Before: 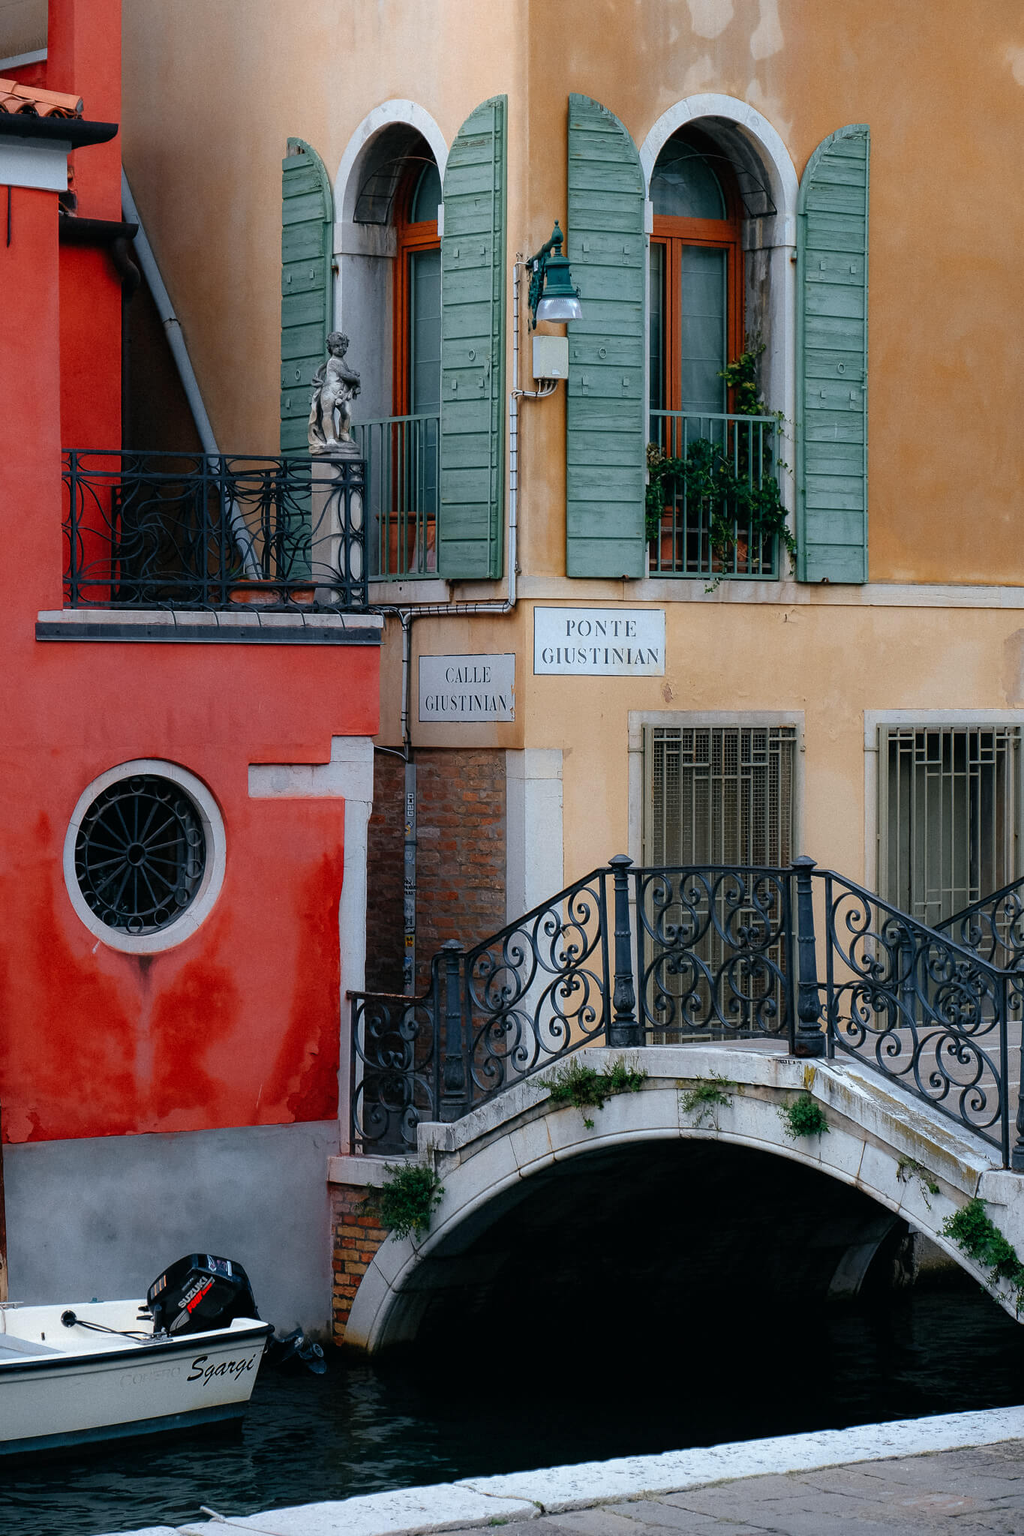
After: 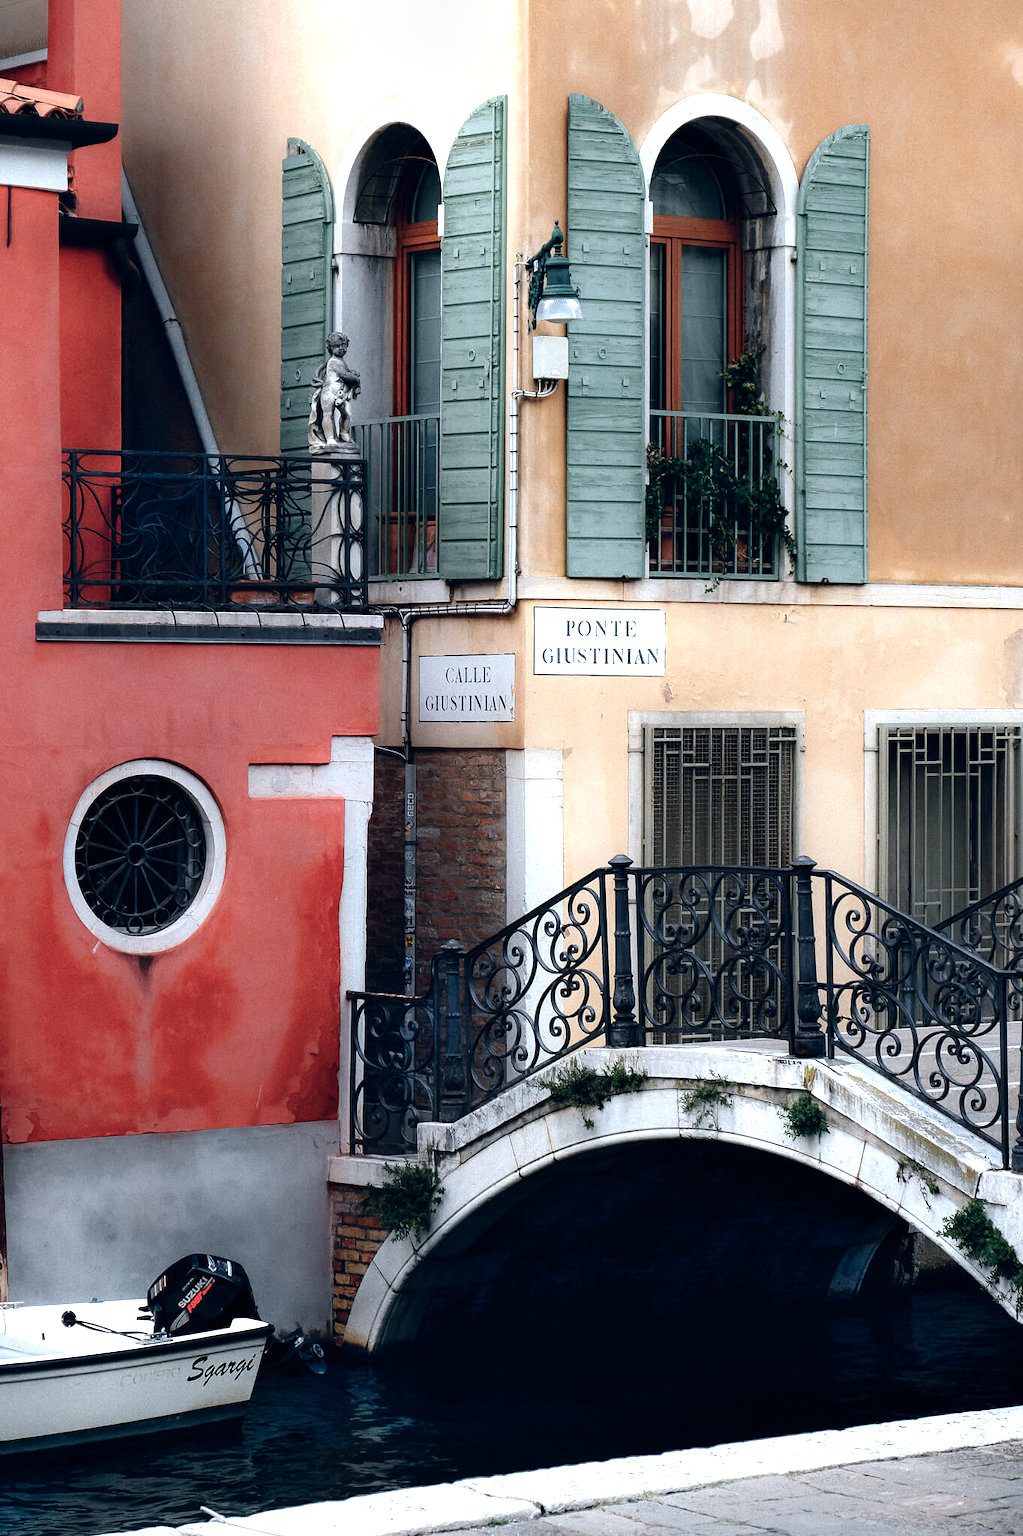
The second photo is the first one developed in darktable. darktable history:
tone equalizer: -8 EV -1.06 EV, -7 EV -1.03 EV, -6 EV -0.888 EV, -5 EV -0.615 EV, -3 EV 0.559 EV, -2 EV 0.87 EV, -1 EV 1.01 EV, +0 EV 1.06 EV, smoothing diameter 2.11%, edges refinement/feathering 16.32, mask exposure compensation -1.57 EV, filter diffusion 5
color balance rgb: global offset › chroma 0.067%, global offset › hue 253.22°, linear chroma grading › shadows -2.598%, linear chroma grading › highlights -14.347%, linear chroma grading › global chroma -9.677%, linear chroma grading › mid-tones -9.921%, perceptual saturation grading › global saturation -3.371%, perceptual saturation grading › shadows -1.51%
shadows and highlights: radius 46.01, white point adjustment 6.82, compress 79.38%, highlights color adjustment 89.79%, soften with gaussian
